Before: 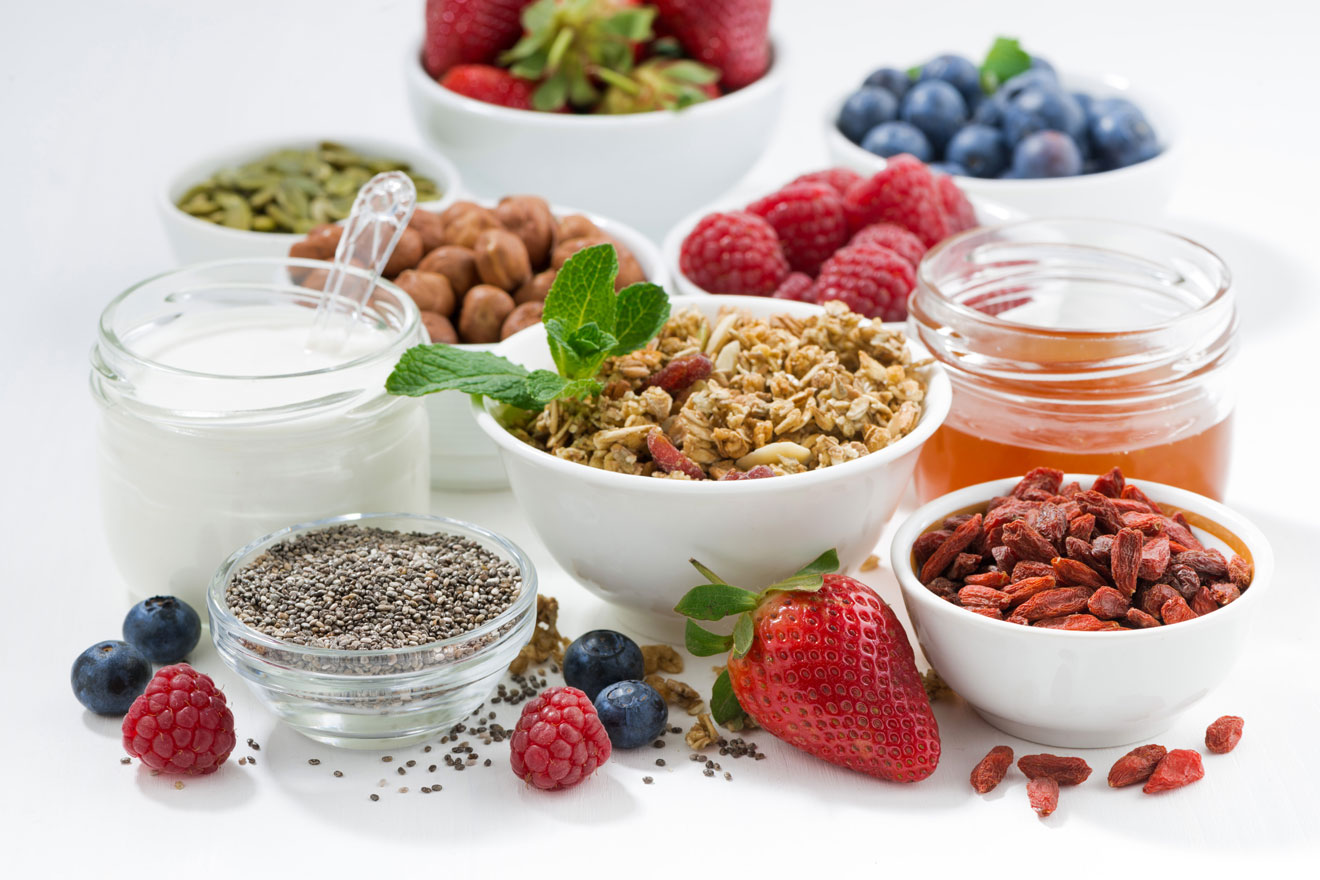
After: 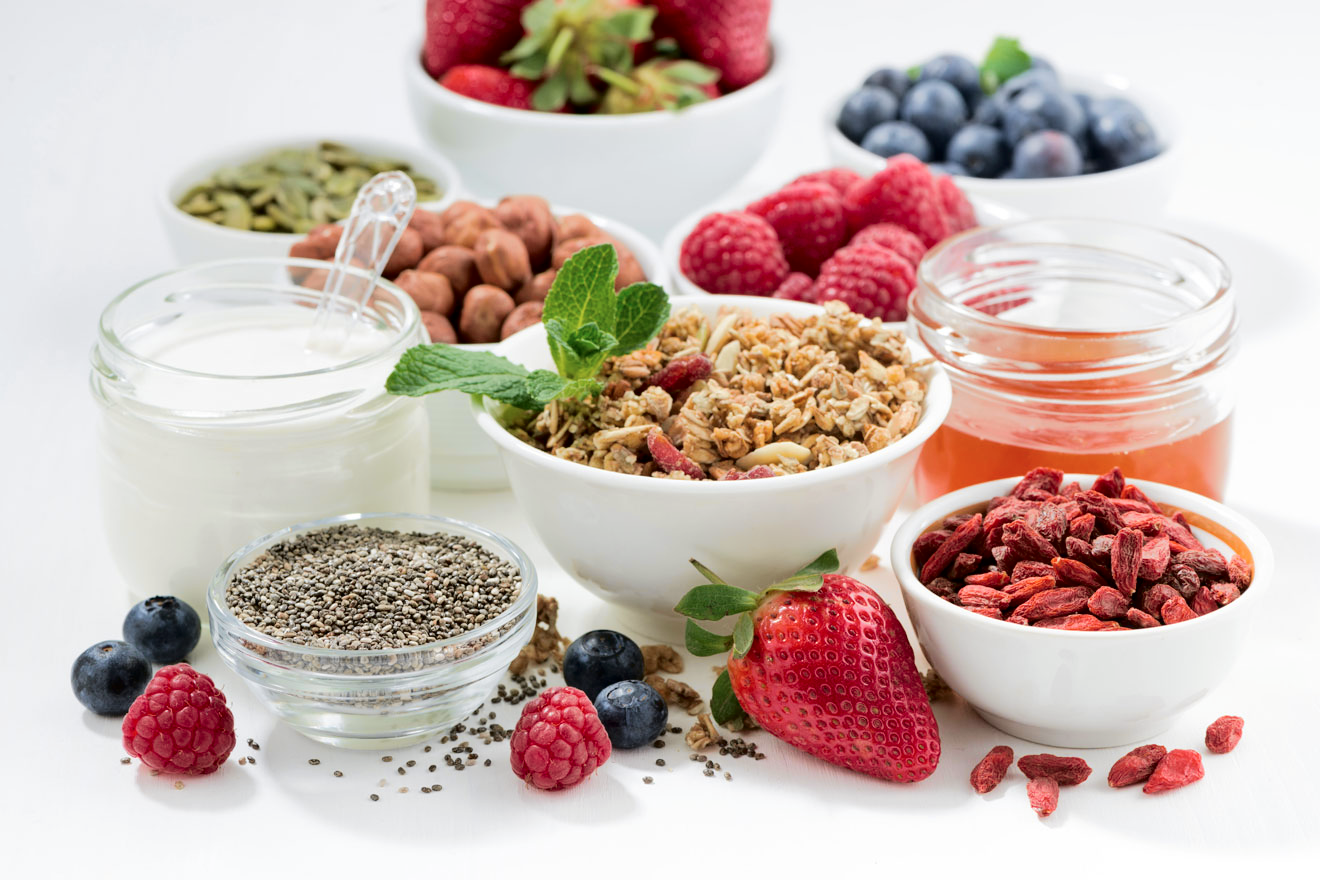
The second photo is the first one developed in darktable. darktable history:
tone curve: curves: ch0 [(0.003, 0) (0.066, 0.017) (0.163, 0.09) (0.264, 0.238) (0.395, 0.421) (0.517, 0.56) (0.688, 0.743) (0.791, 0.814) (1, 1)]; ch1 [(0, 0) (0.164, 0.115) (0.337, 0.332) (0.39, 0.398) (0.464, 0.461) (0.501, 0.5) (0.507, 0.503) (0.534, 0.537) (0.577, 0.59) (0.652, 0.681) (0.733, 0.749) (0.811, 0.796) (1, 1)]; ch2 [(0, 0) (0.337, 0.382) (0.464, 0.476) (0.501, 0.502) (0.527, 0.54) (0.551, 0.565) (0.6, 0.59) (0.687, 0.675) (1, 1)], color space Lab, independent channels, preserve colors none
